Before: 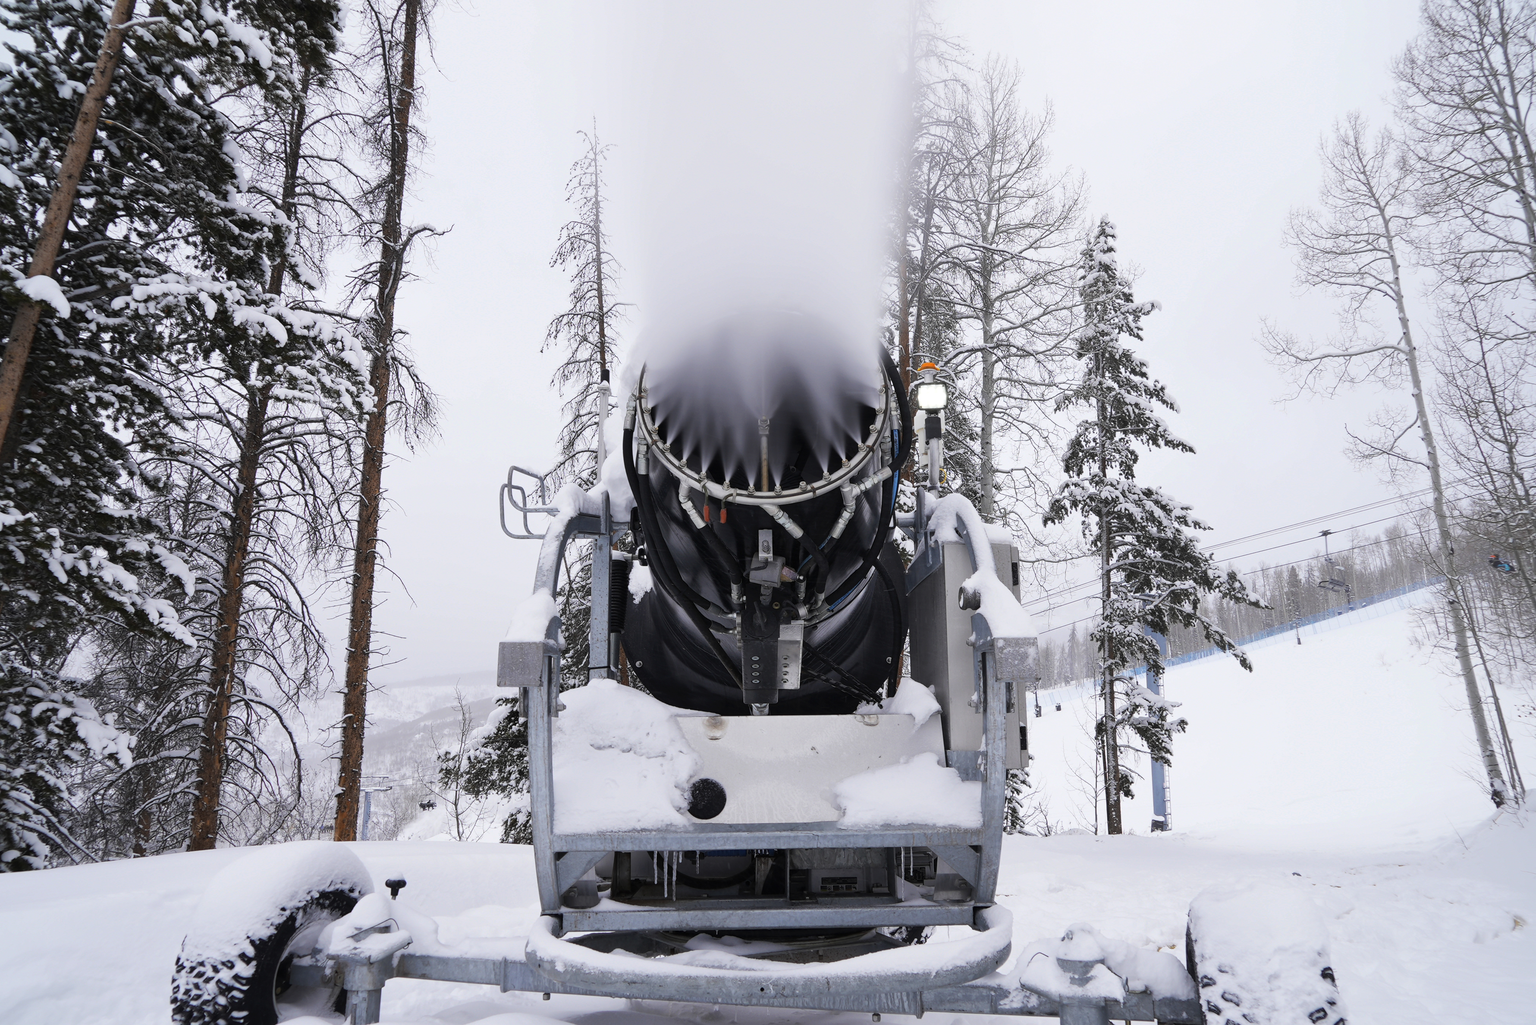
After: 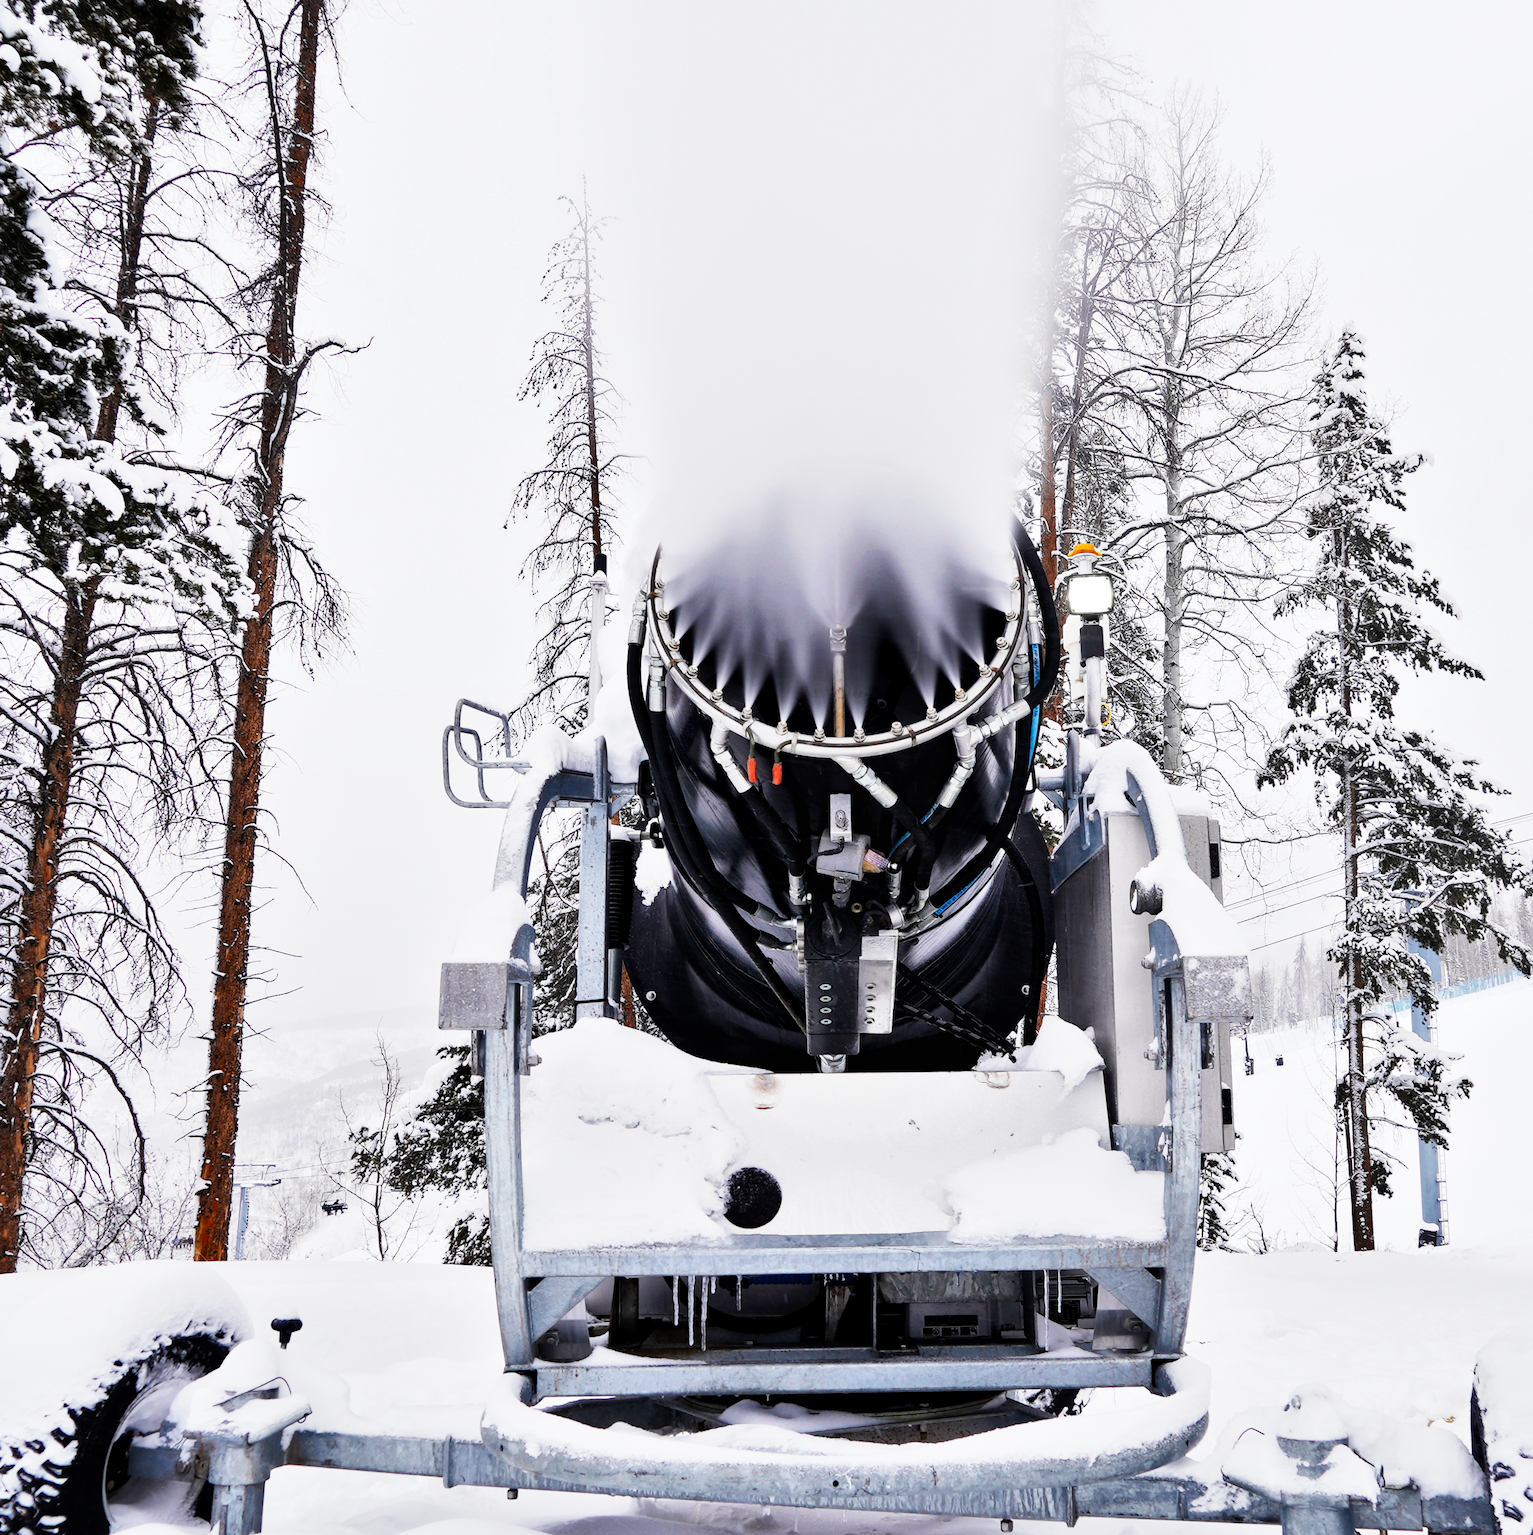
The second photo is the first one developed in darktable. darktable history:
local contrast: mode bilateral grid, contrast 20, coarseness 50, detail 120%, midtone range 0.2
shadows and highlights: shadows 40, highlights -54, highlights color adjustment 46%, low approximation 0.01, soften with gaussian
base curve: curves: ch0 [(0, 0) (0, 0.001) (0.001, 0.001) (0.004, 0.002) (0.007, 0.004) (0.015, 0.013) (0.033, 0.045) (0.052, 0.096) (0.075, 0.17) (0.099, 0.241) (0.163, 0.42) (0.219, 0.55) (0.259, 0.616) (0.327, 0.722) (0.365, 0.765) (0.522, 0.873) (0.547, 0.881) (0.689, 0.919) (0.826, 0.952) (1, 1)], preserve colors none
crop and rotate: left 13.342%, right 19.991%
